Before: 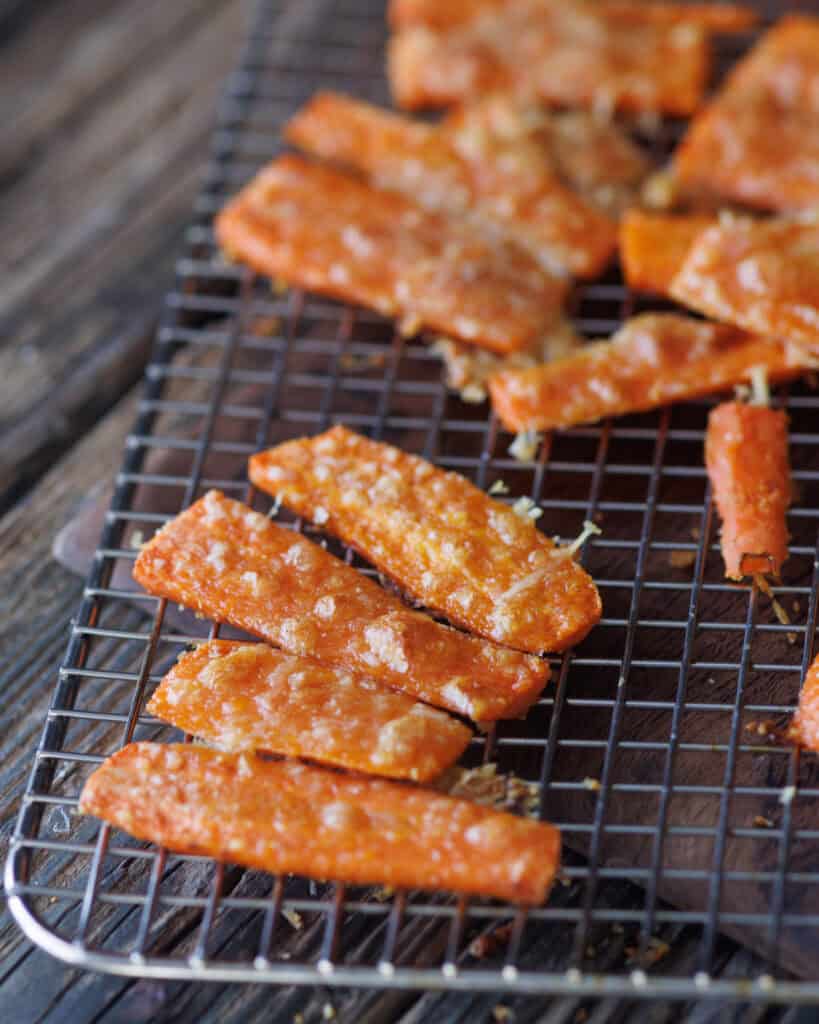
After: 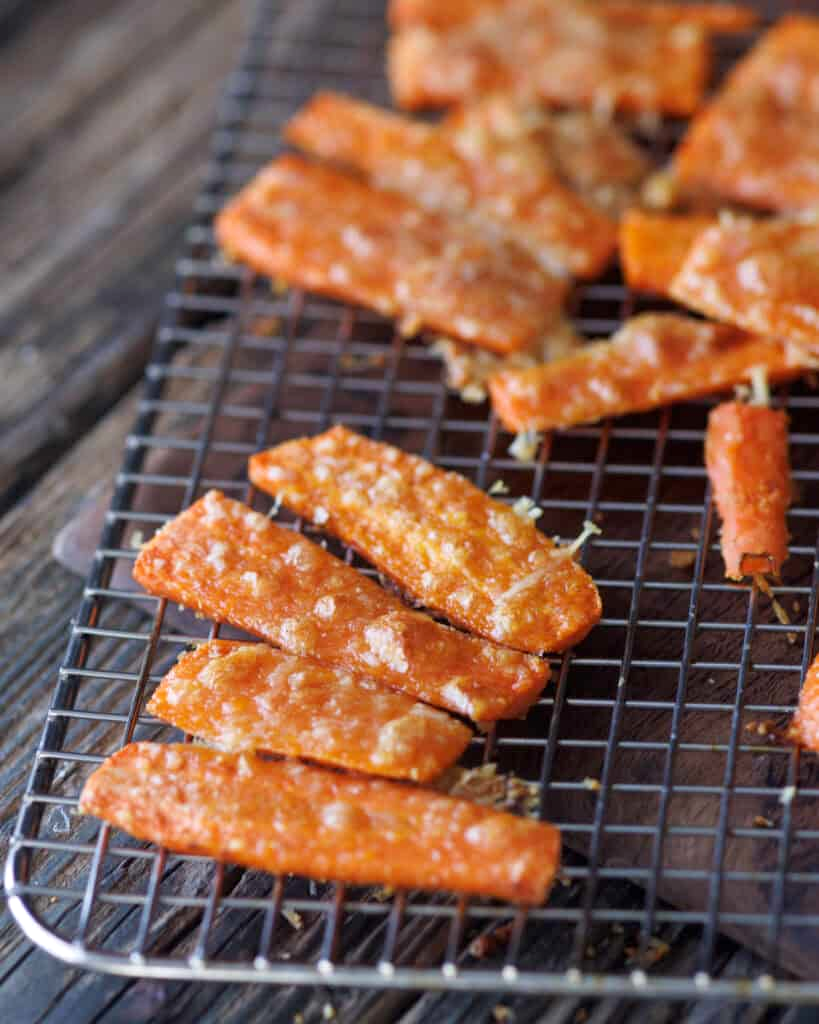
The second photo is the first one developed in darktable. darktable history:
exposure: black level correction 0.001, exposure 0.193 EV, compensate exposure bias true, compensate highlight preservation false
